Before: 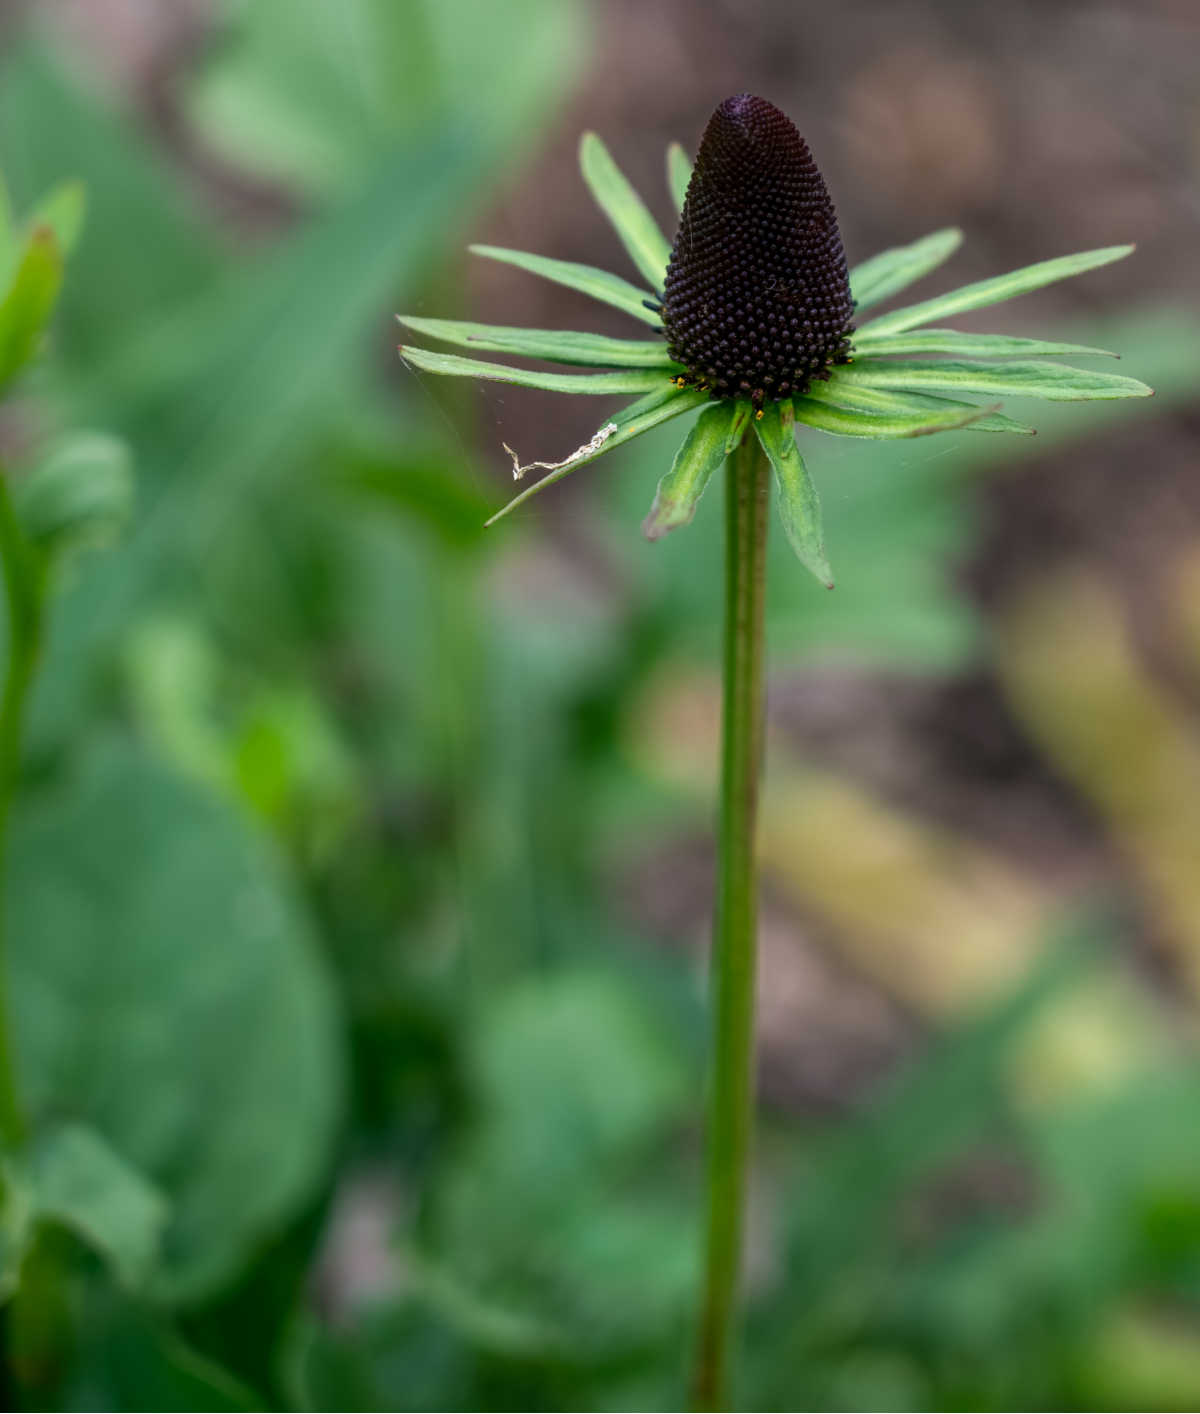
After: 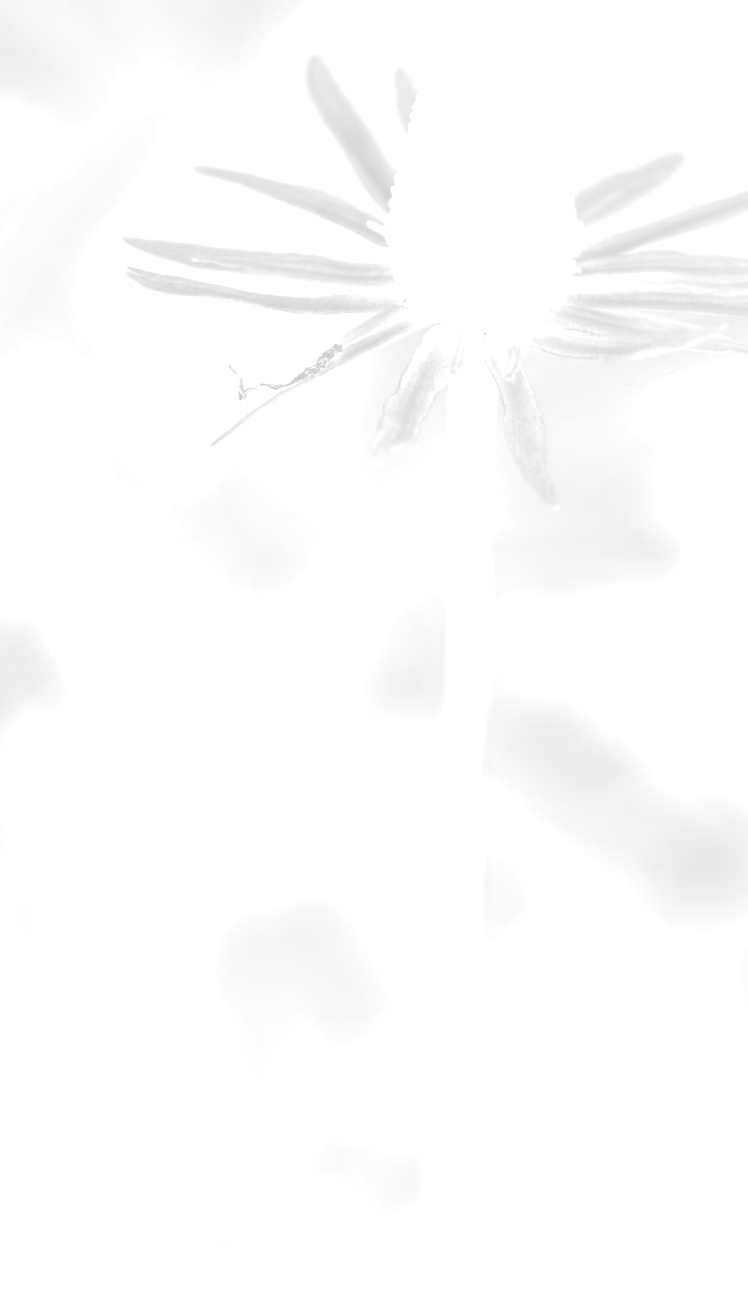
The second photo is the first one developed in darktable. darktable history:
crop and rotate: left 22.918%, top 5.629%, right 14.711%, bottom 2.247%
bloom: size 70%, threshold 25%, strength 70%
color calibration: illuminant as shot in camera, x 0.358, y 0.373, temperature 4628.91 K
monochrome: a -3.63, b -0.465
shadows and highlights: shadows 37.27, highlights -28.18, soften with gaussian
exposure: black level correction 0, exposure 2.088 EV, compensate exposure bias true, compensate highlight preservation false
